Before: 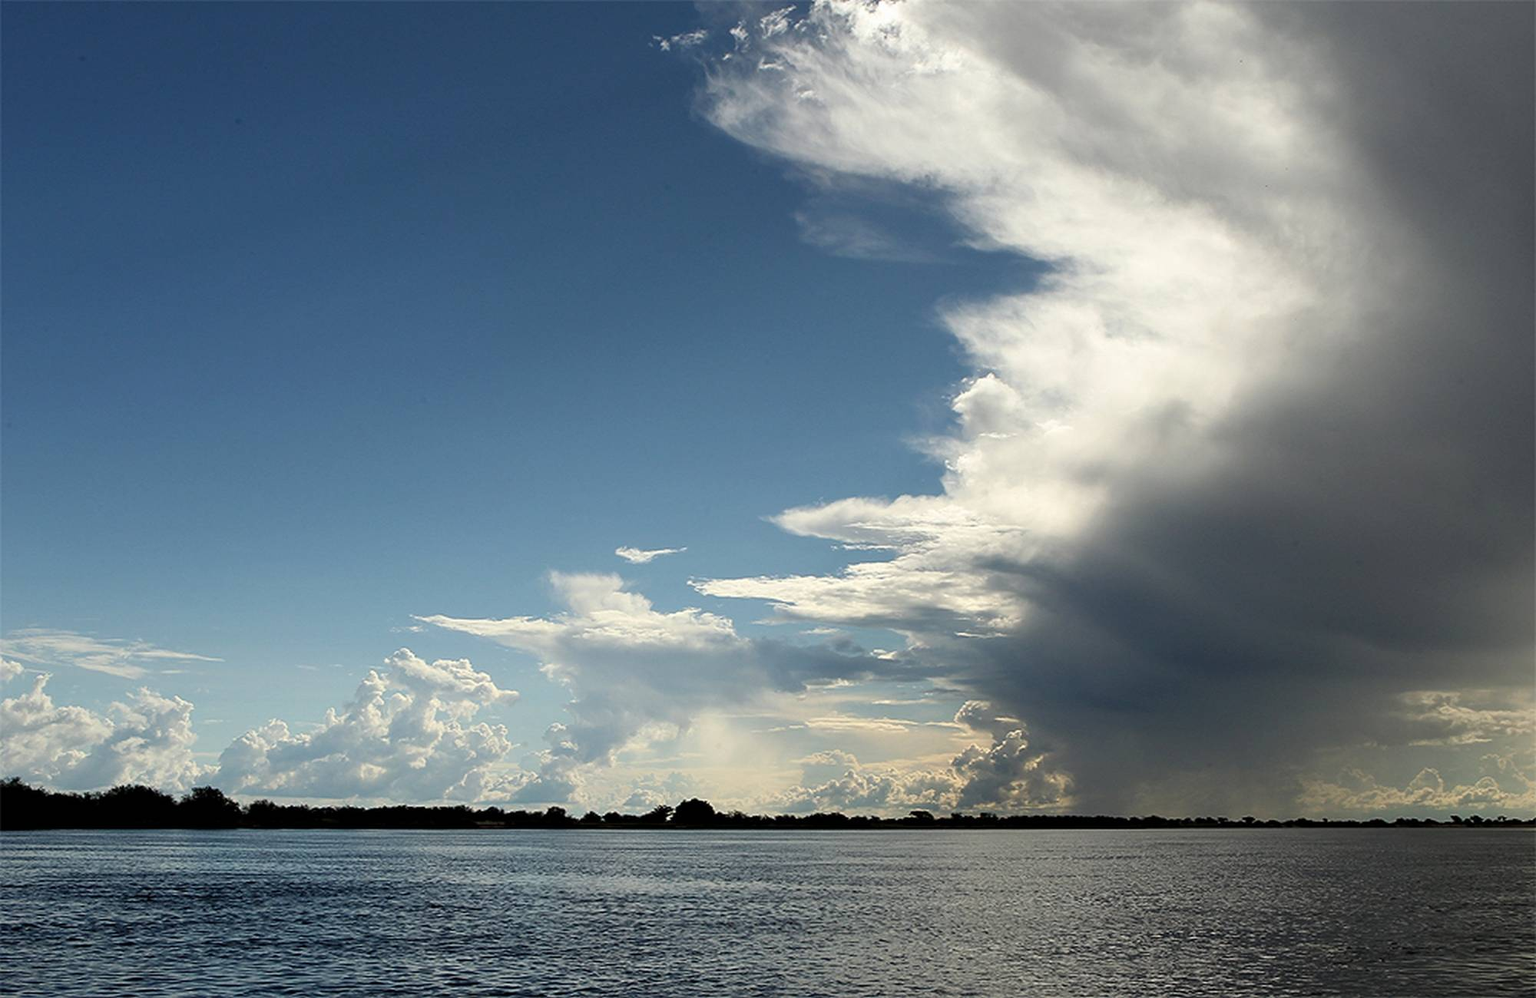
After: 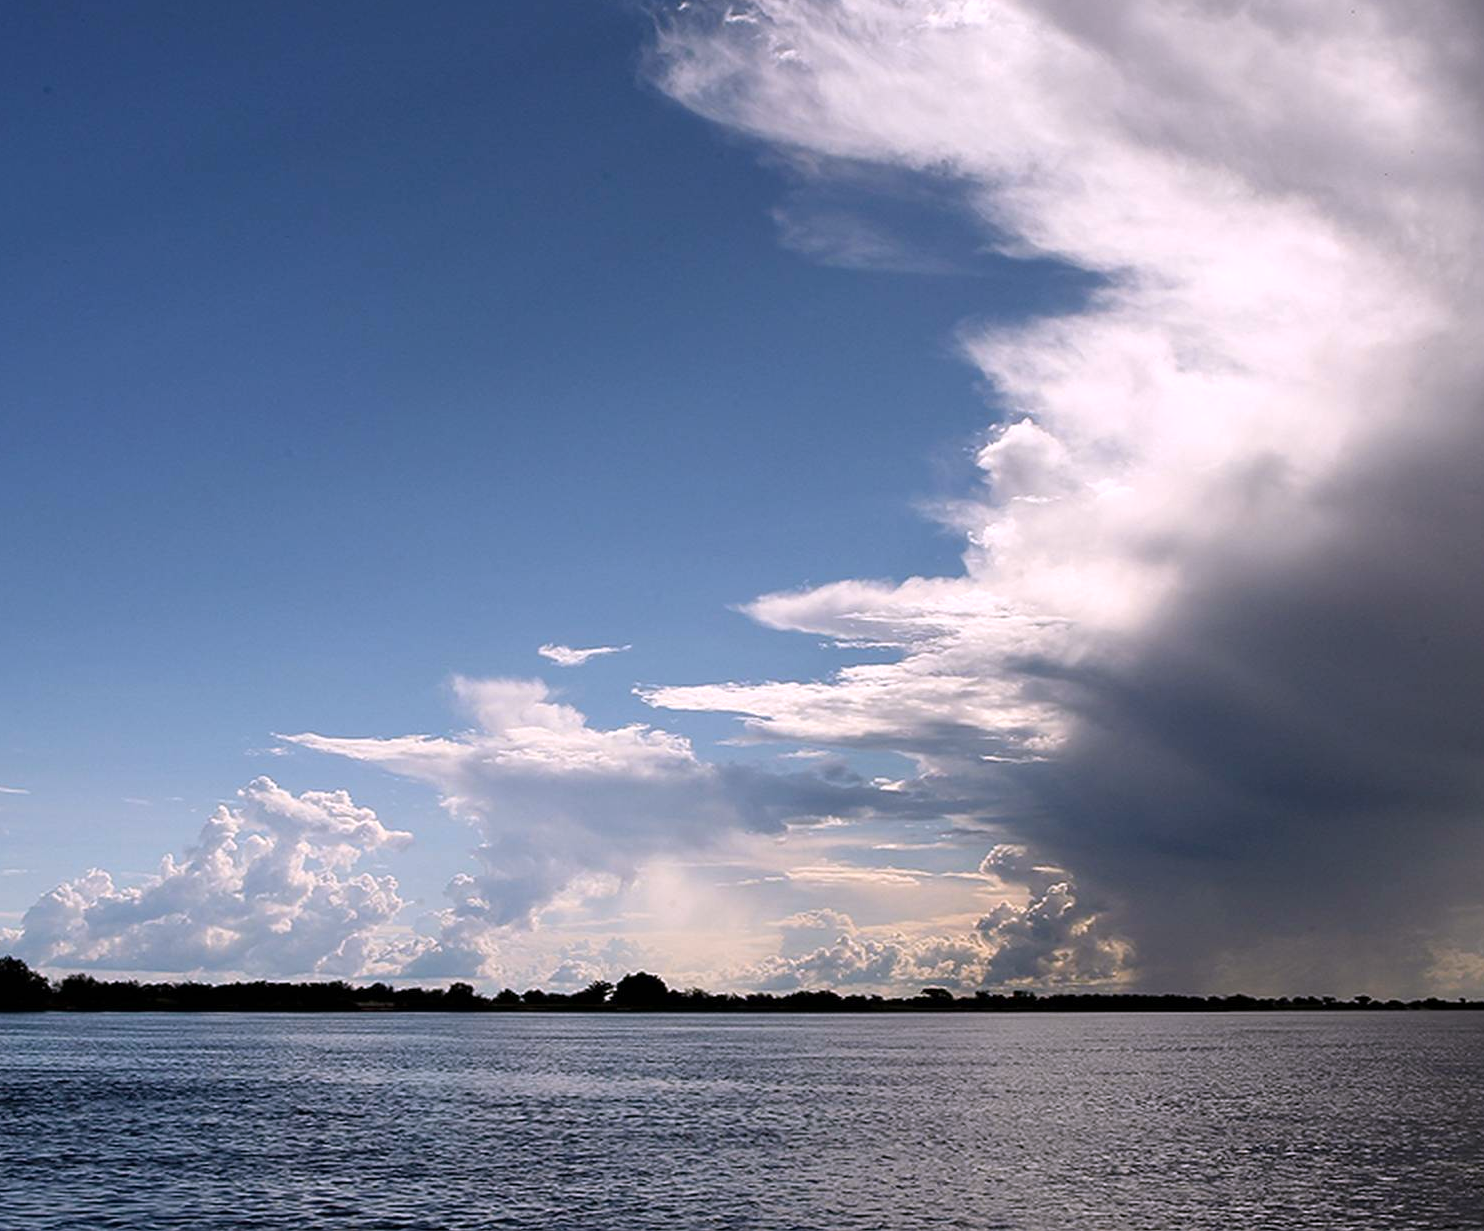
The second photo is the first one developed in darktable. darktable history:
crop and rotate: left 13.15%, top 5.251%, right 12.609%
white balance: red 1.066, blue 1.119
